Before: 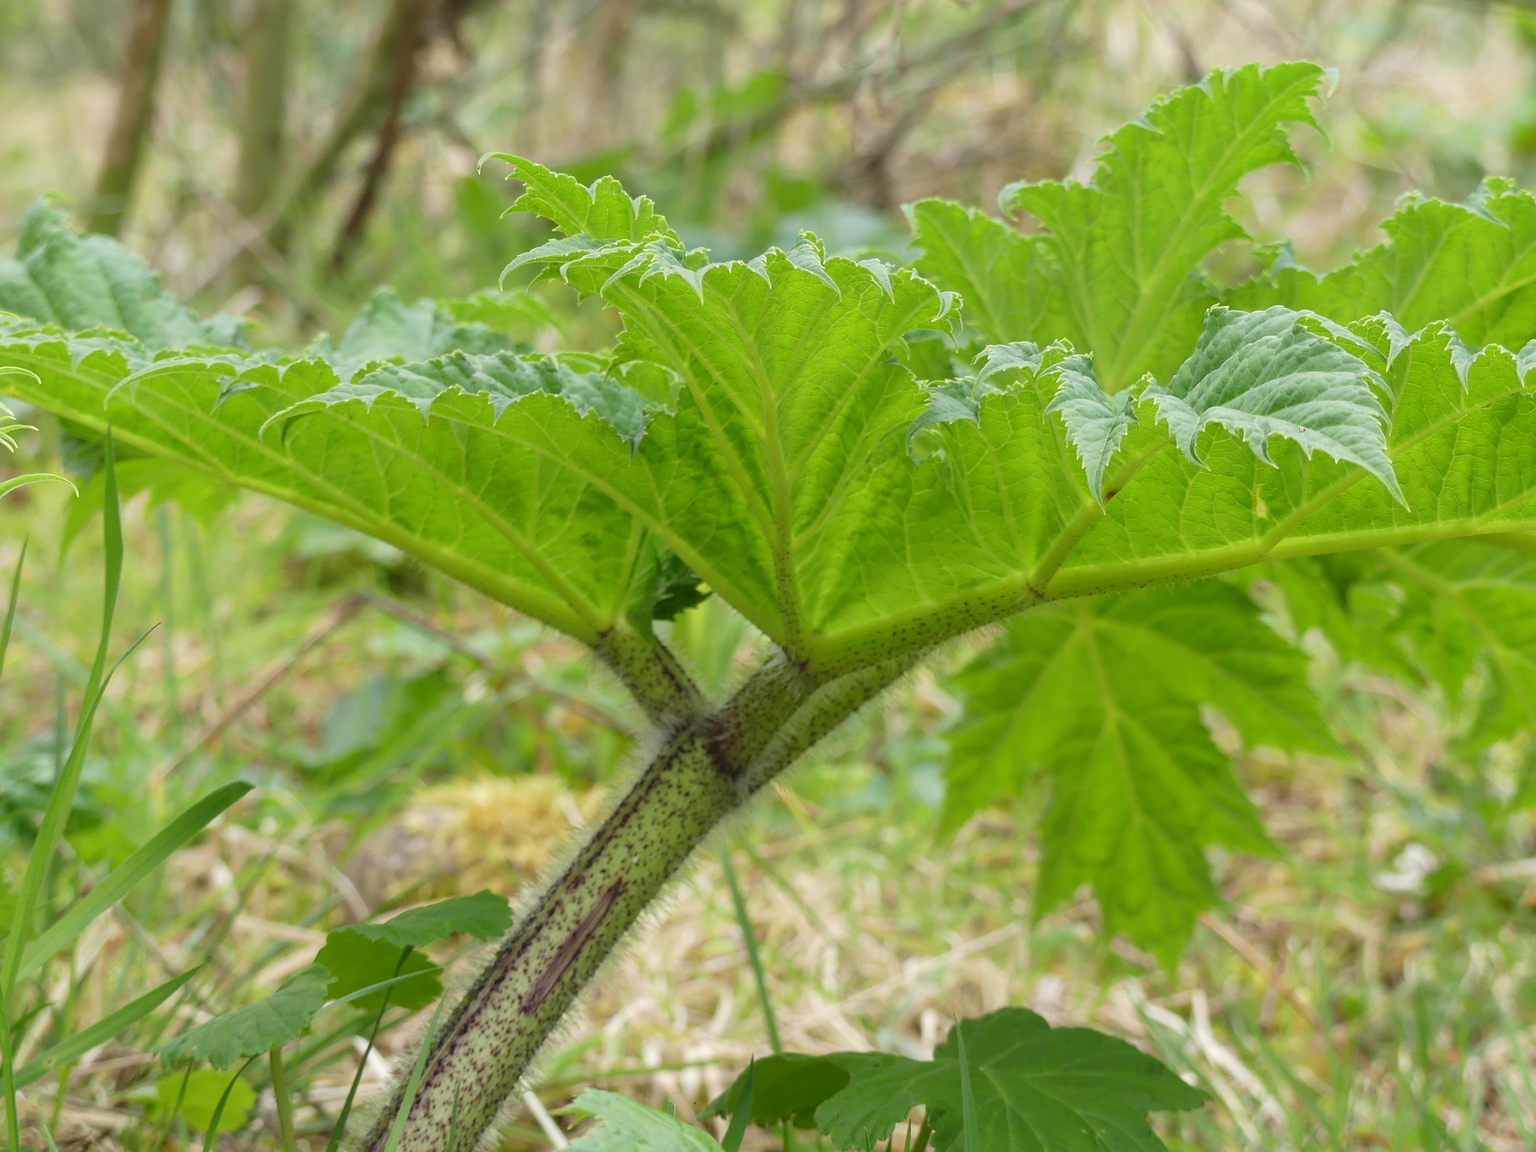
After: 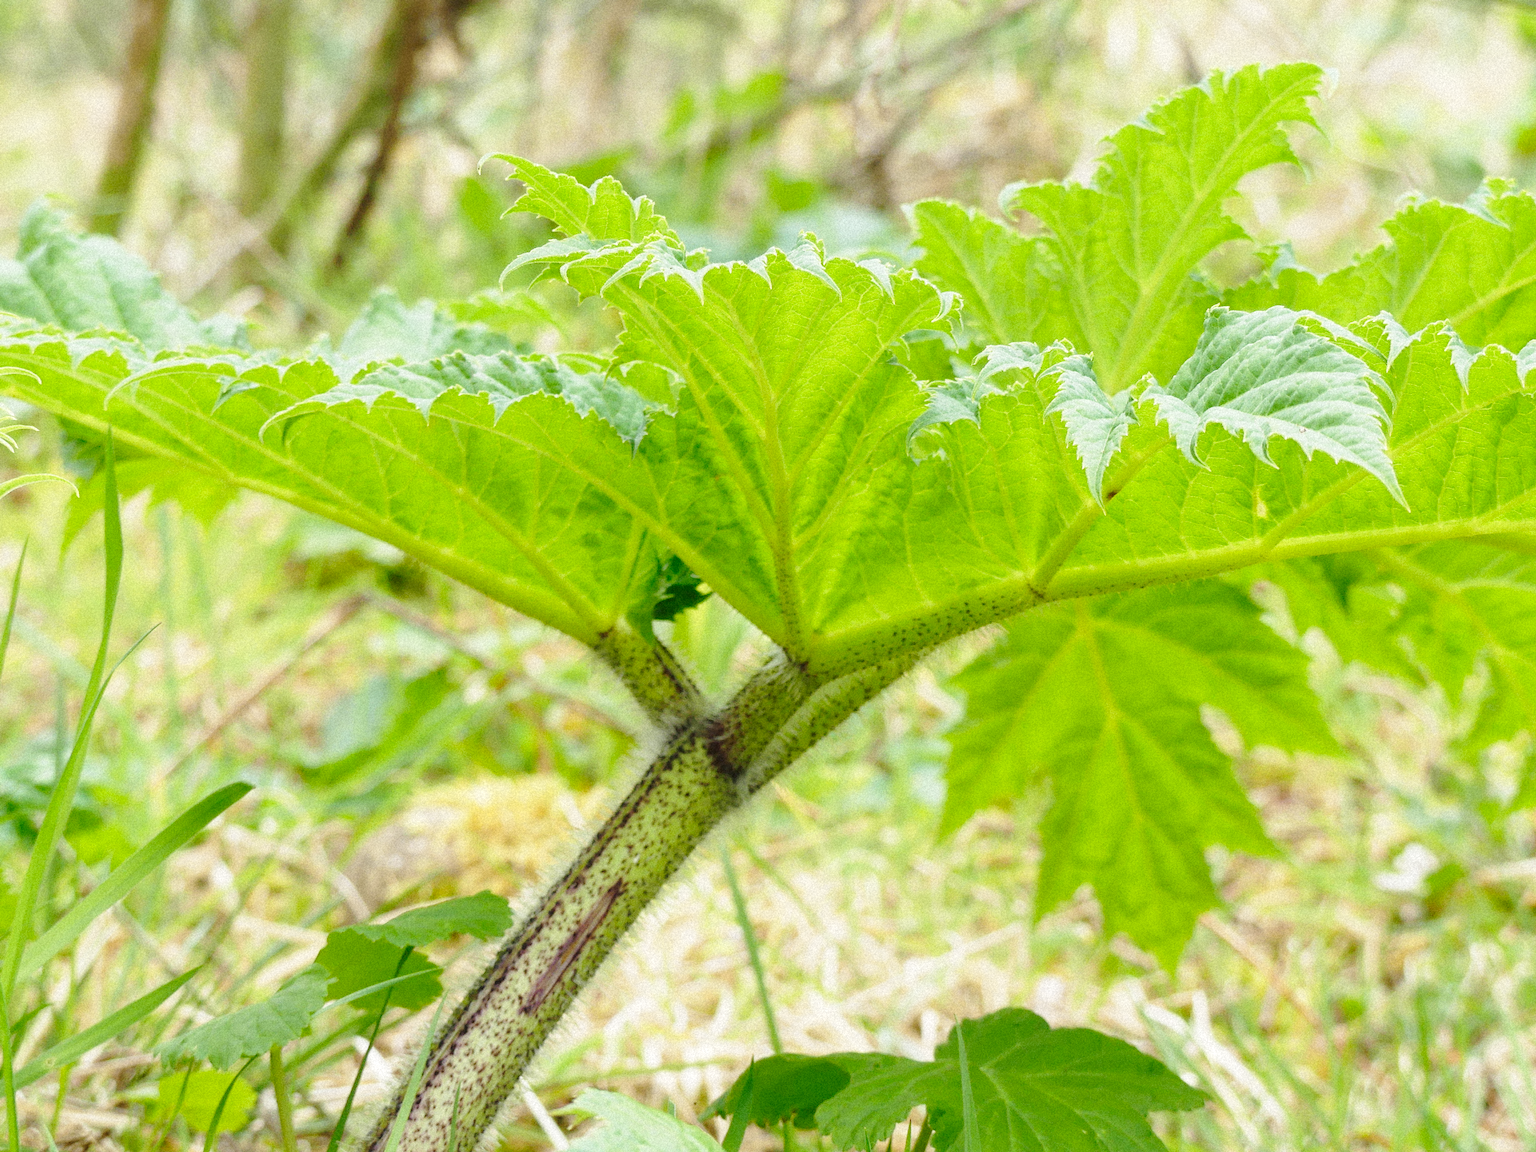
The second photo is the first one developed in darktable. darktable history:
base curve: curves: ch0 [(0, 0) (0.028, 0.03) (0.121, 0.232) (0.46, 0.748) (0.859, 0.968) (1, 1)], preserve colors none
grain: mid-tones bias 0%
